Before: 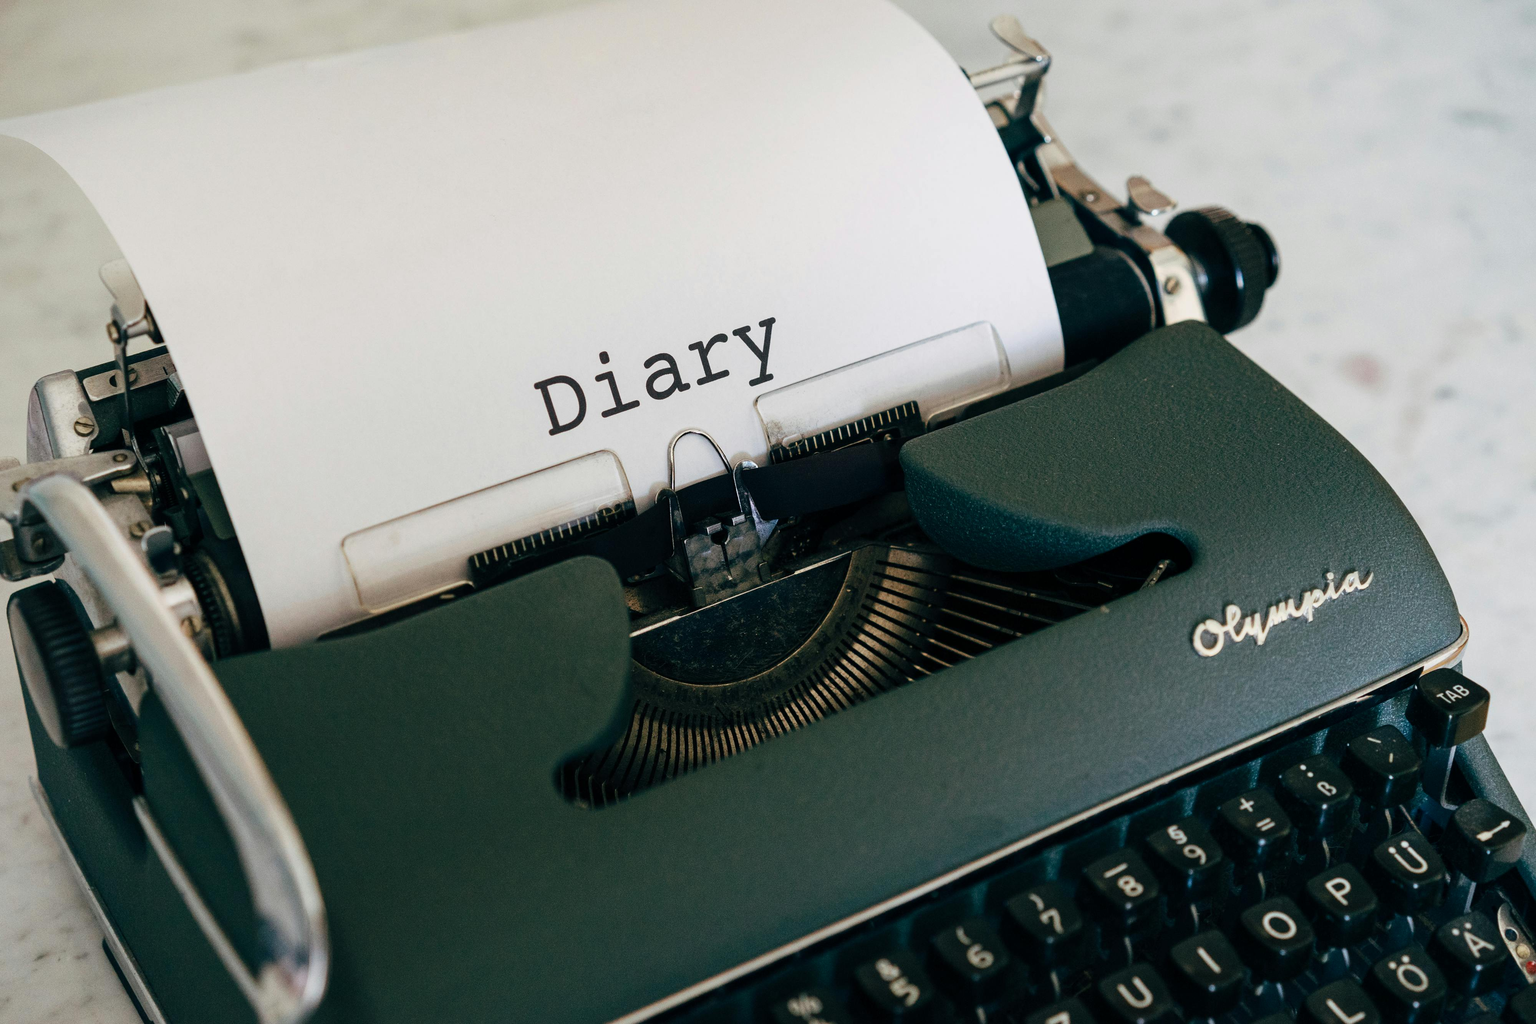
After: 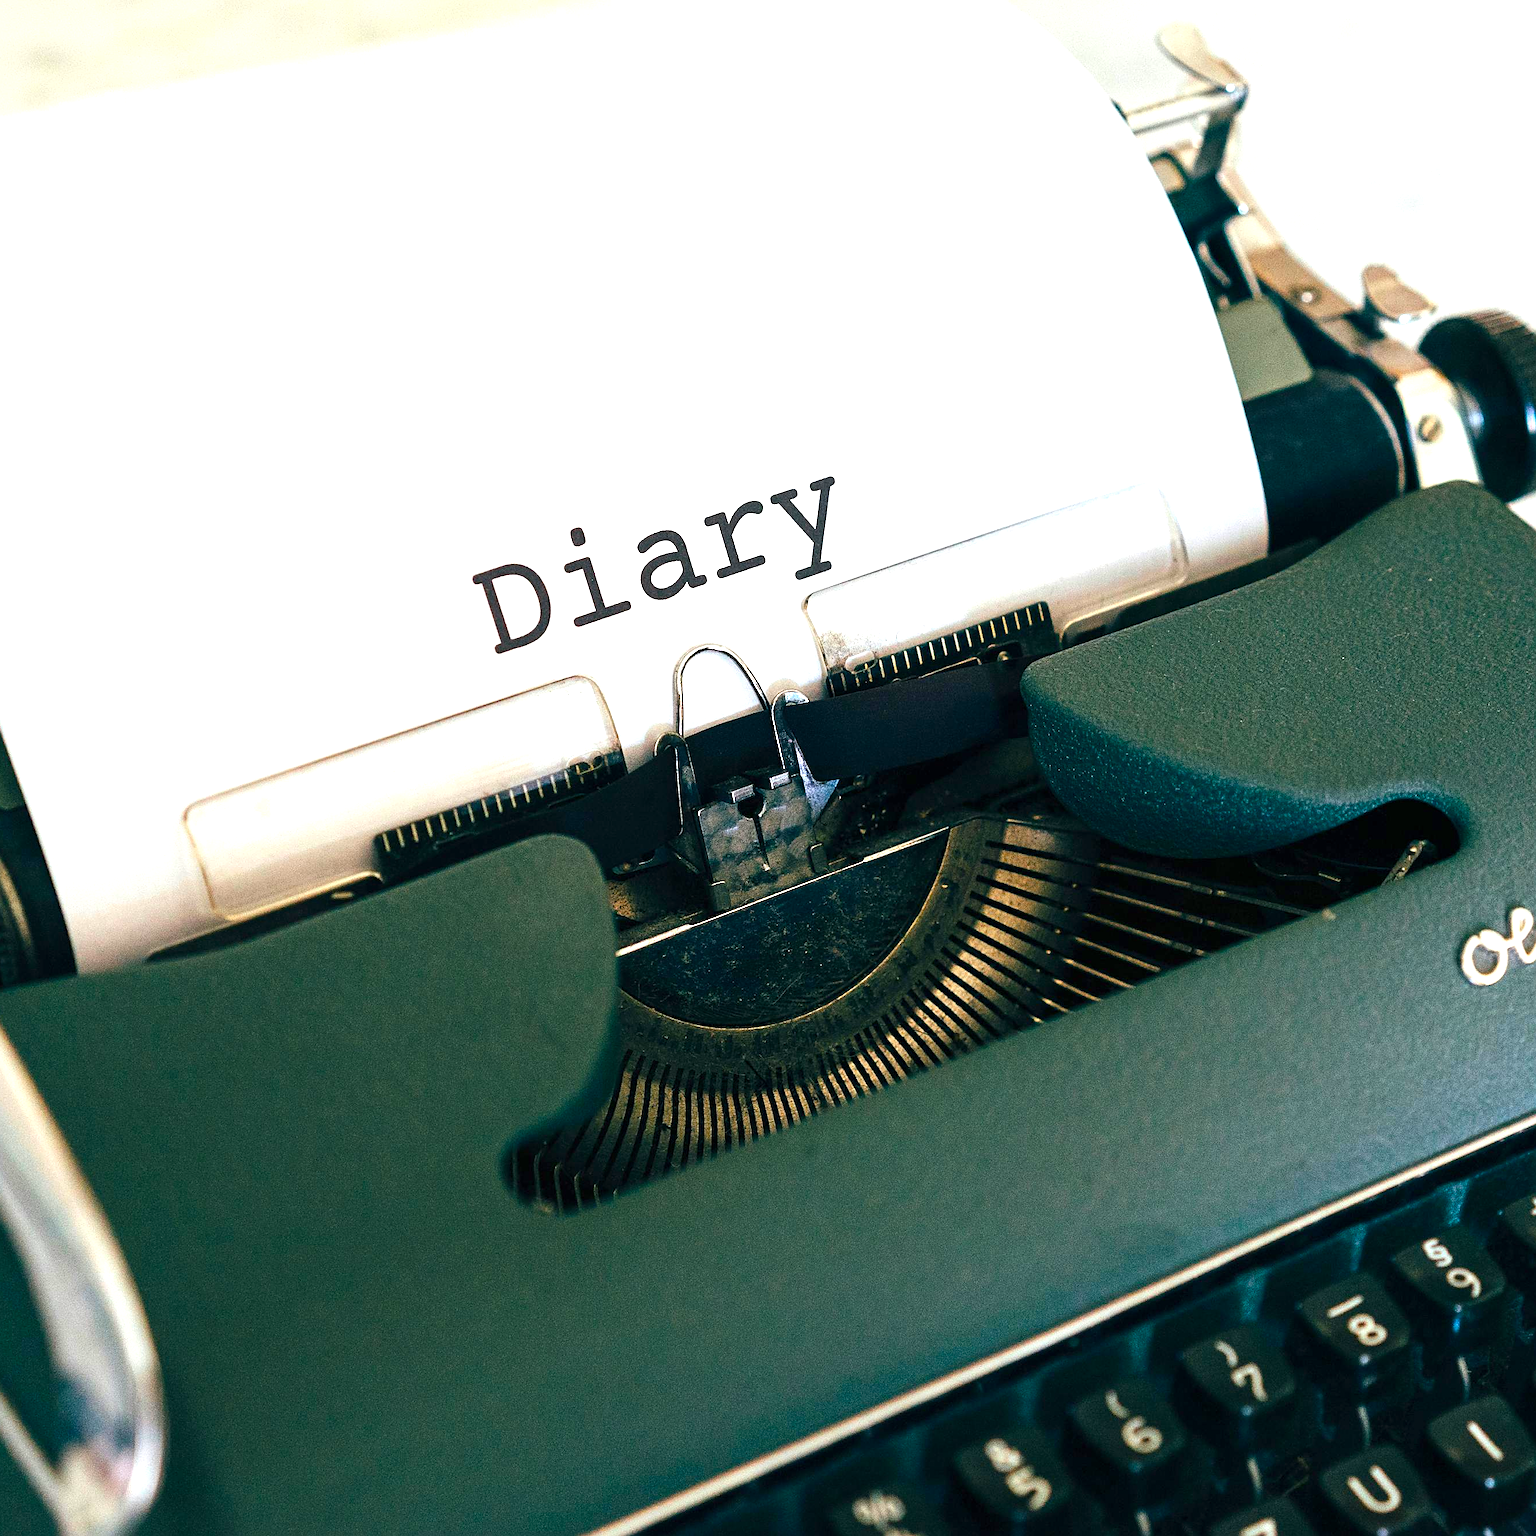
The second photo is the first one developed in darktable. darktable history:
exposure: black level correction 0, exposure 1 EV, compensate exposure bias true, compensate highlight preservation false
color balance rgb: perceptual saturation grading › global saturation 25%, global vibrance 20%
crop and rotate: left 14.292%, right 19.041%
sharpen: on, module defaults
